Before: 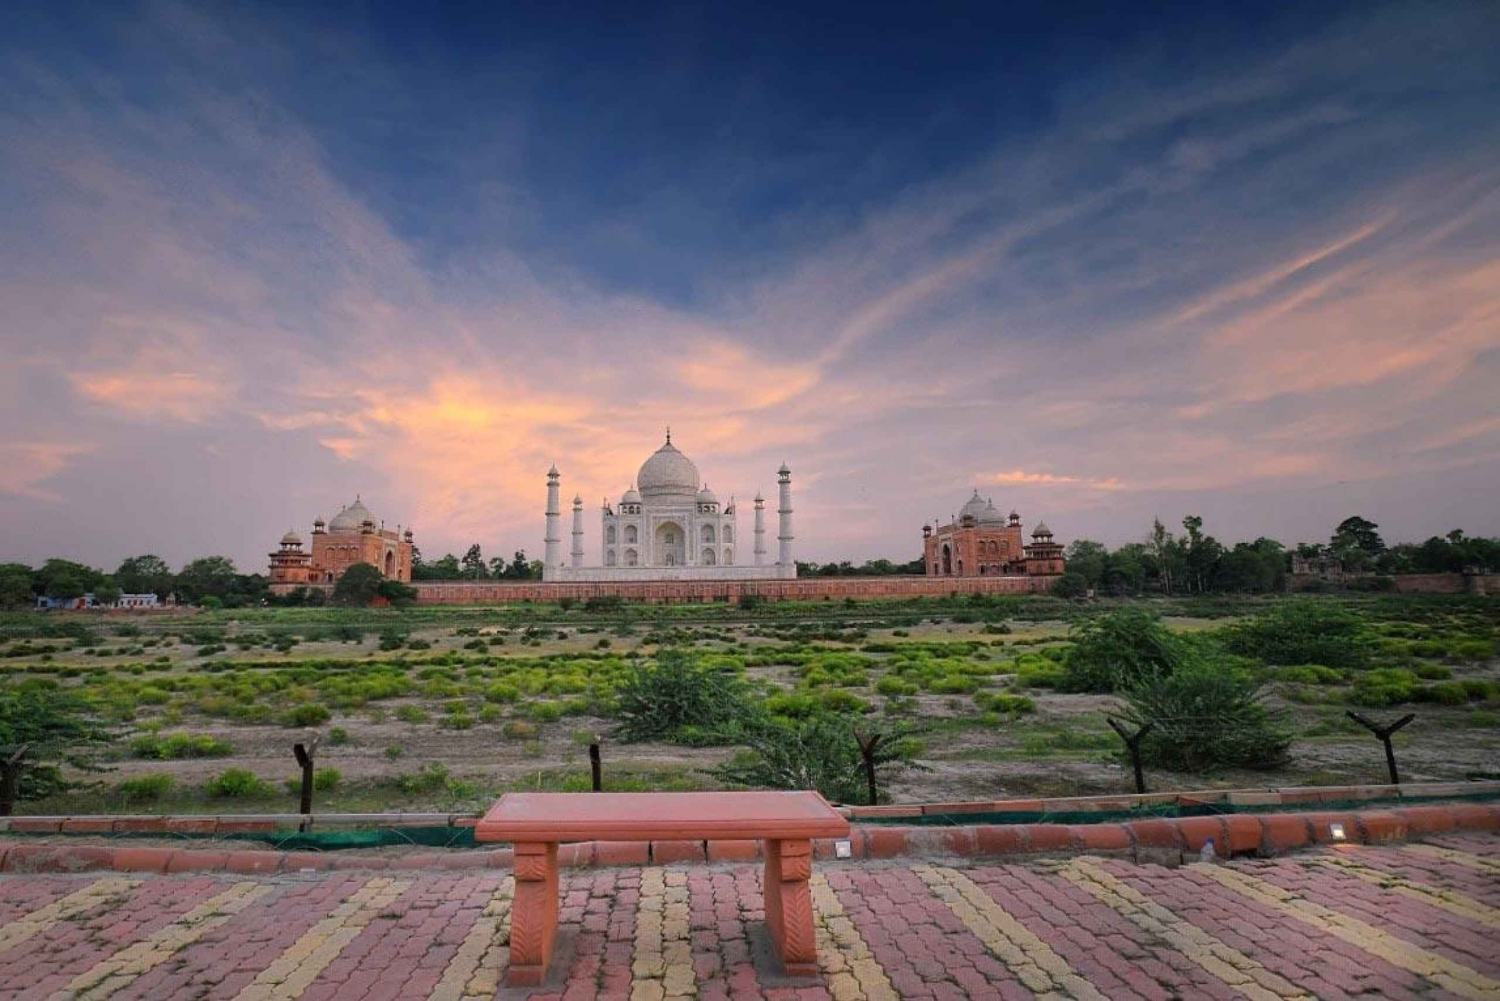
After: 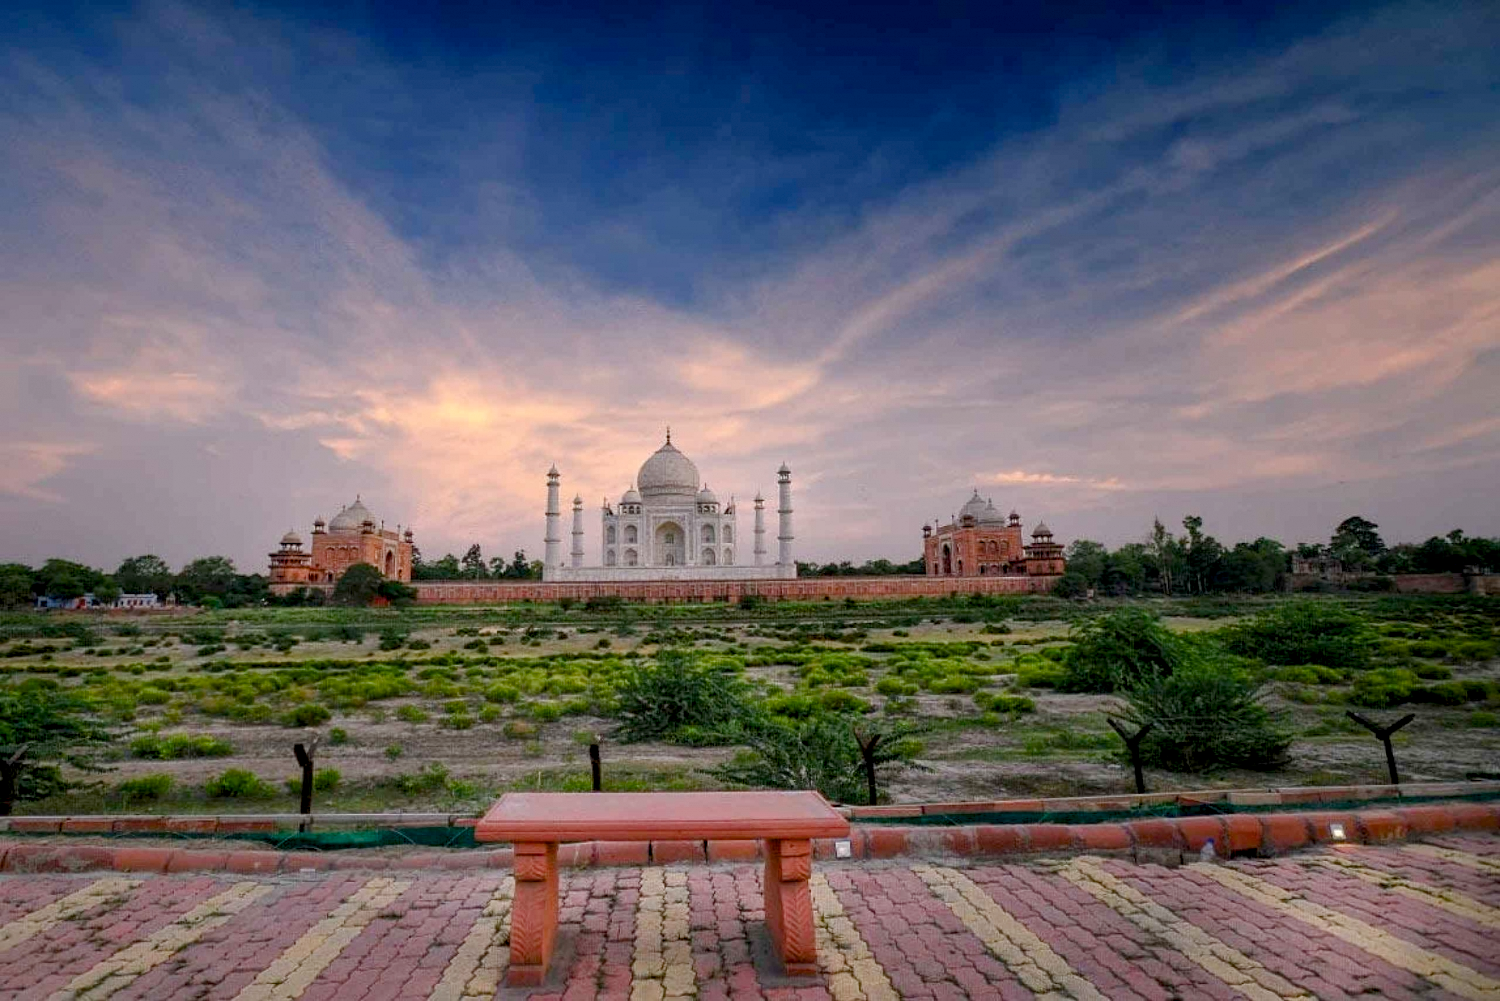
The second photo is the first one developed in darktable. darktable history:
local contrast: on, module defaults
color balance rgb: global offset › luminance -0.482%, perceptual saturation grading › global saturation 20%, perceptual saturation grading › highlights -50.411%, perceptual saturation grading › shadows 30.992%
tone equalizer: mask exposure compensation -0.513 EV
